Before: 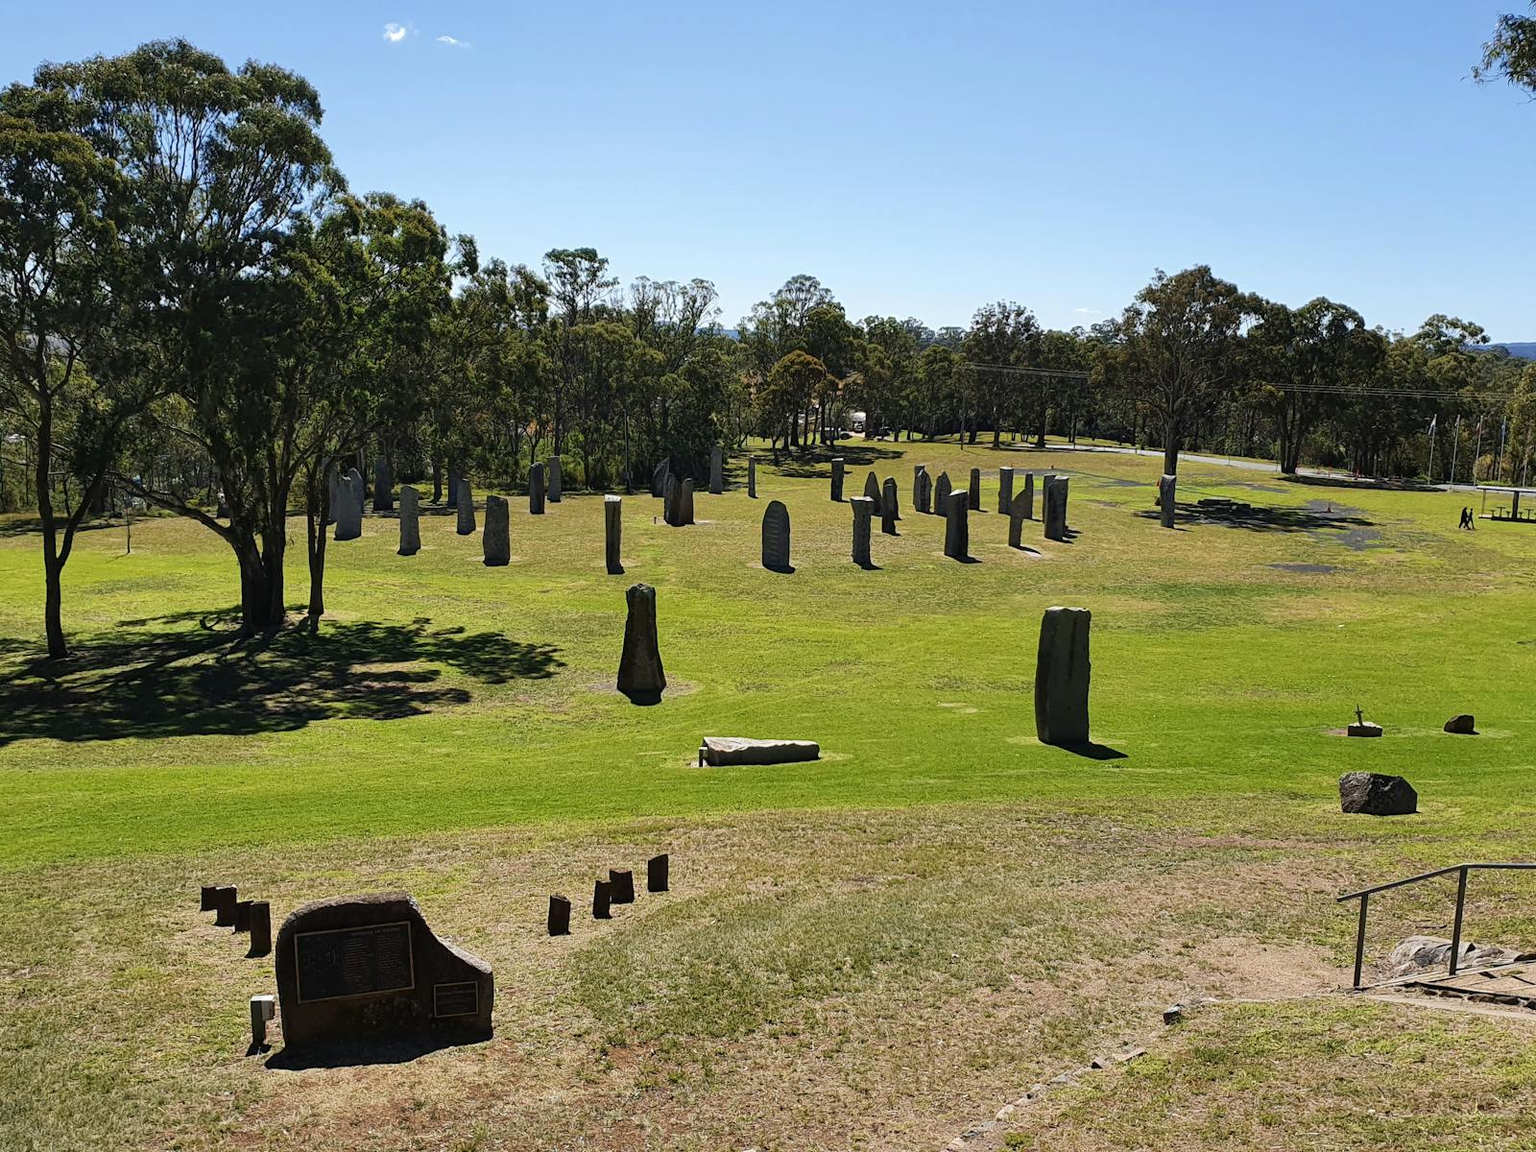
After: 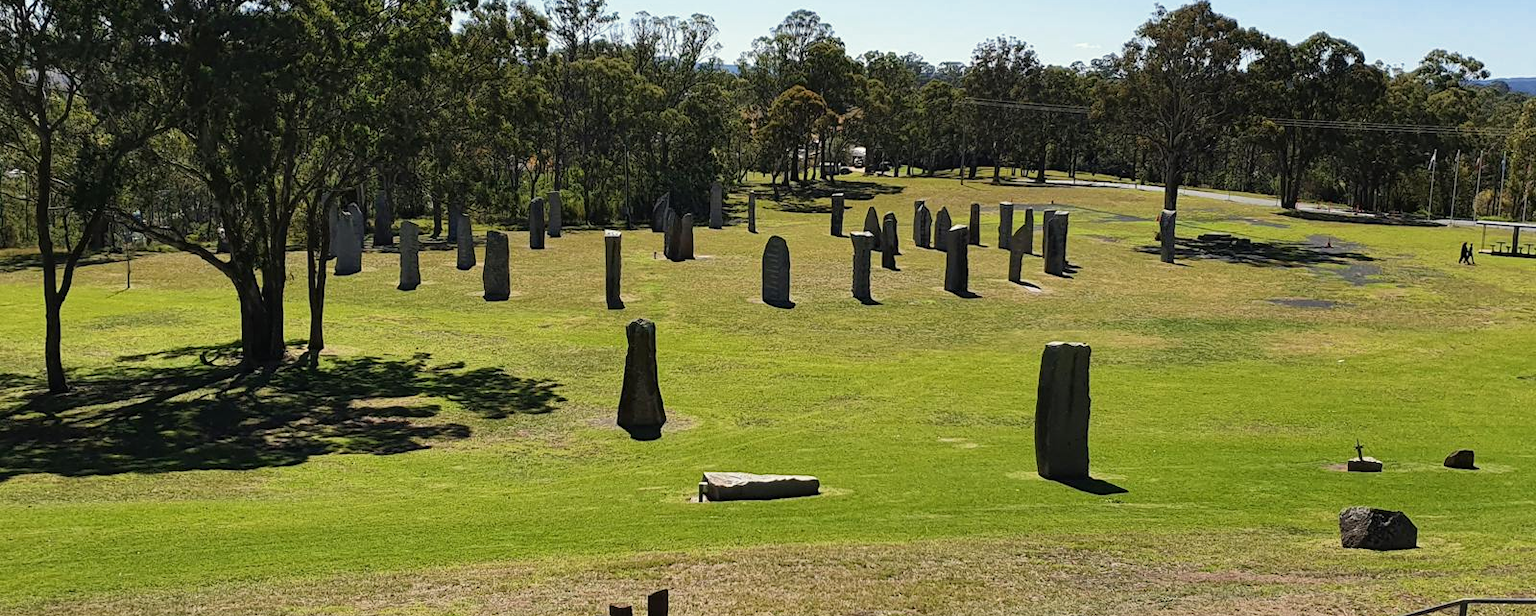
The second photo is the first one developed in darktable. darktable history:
split-toning: shadows › saturation 0.61, highlights › saturation 0.58, balance -28.74, compress 87.36%
crop and rotate: top 23.043%, bottom 23.437%
white balance: red 1.009, blue 0.985
